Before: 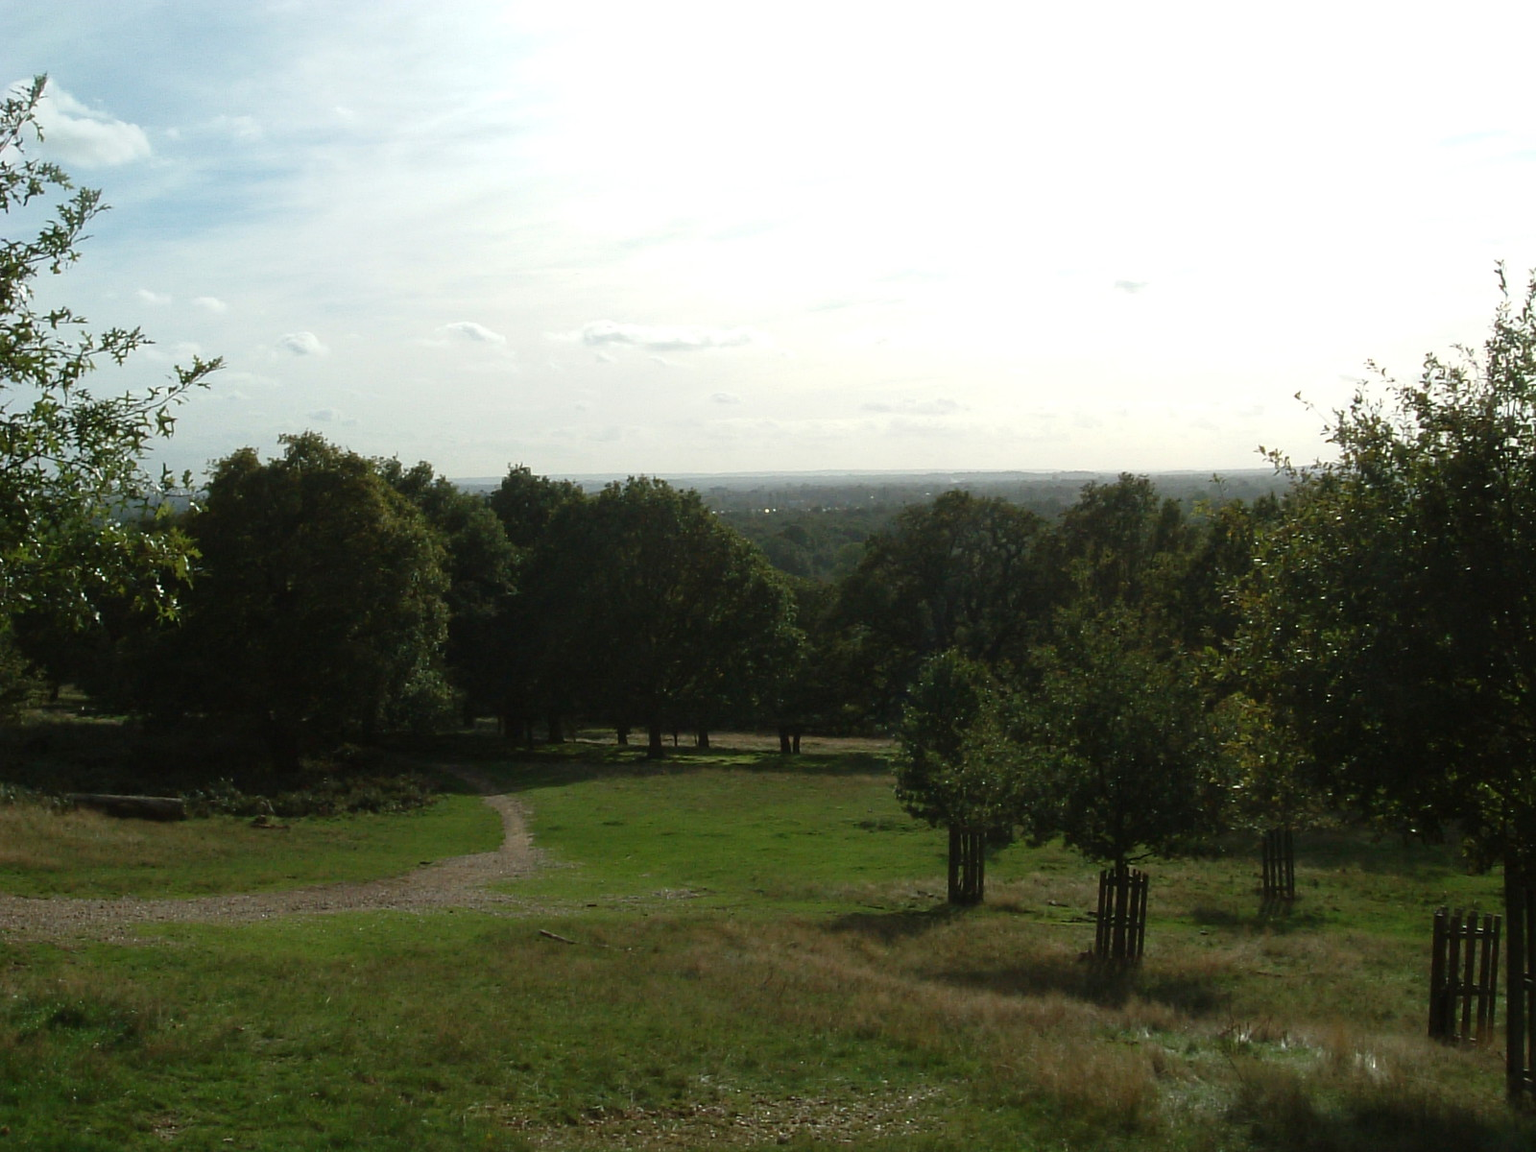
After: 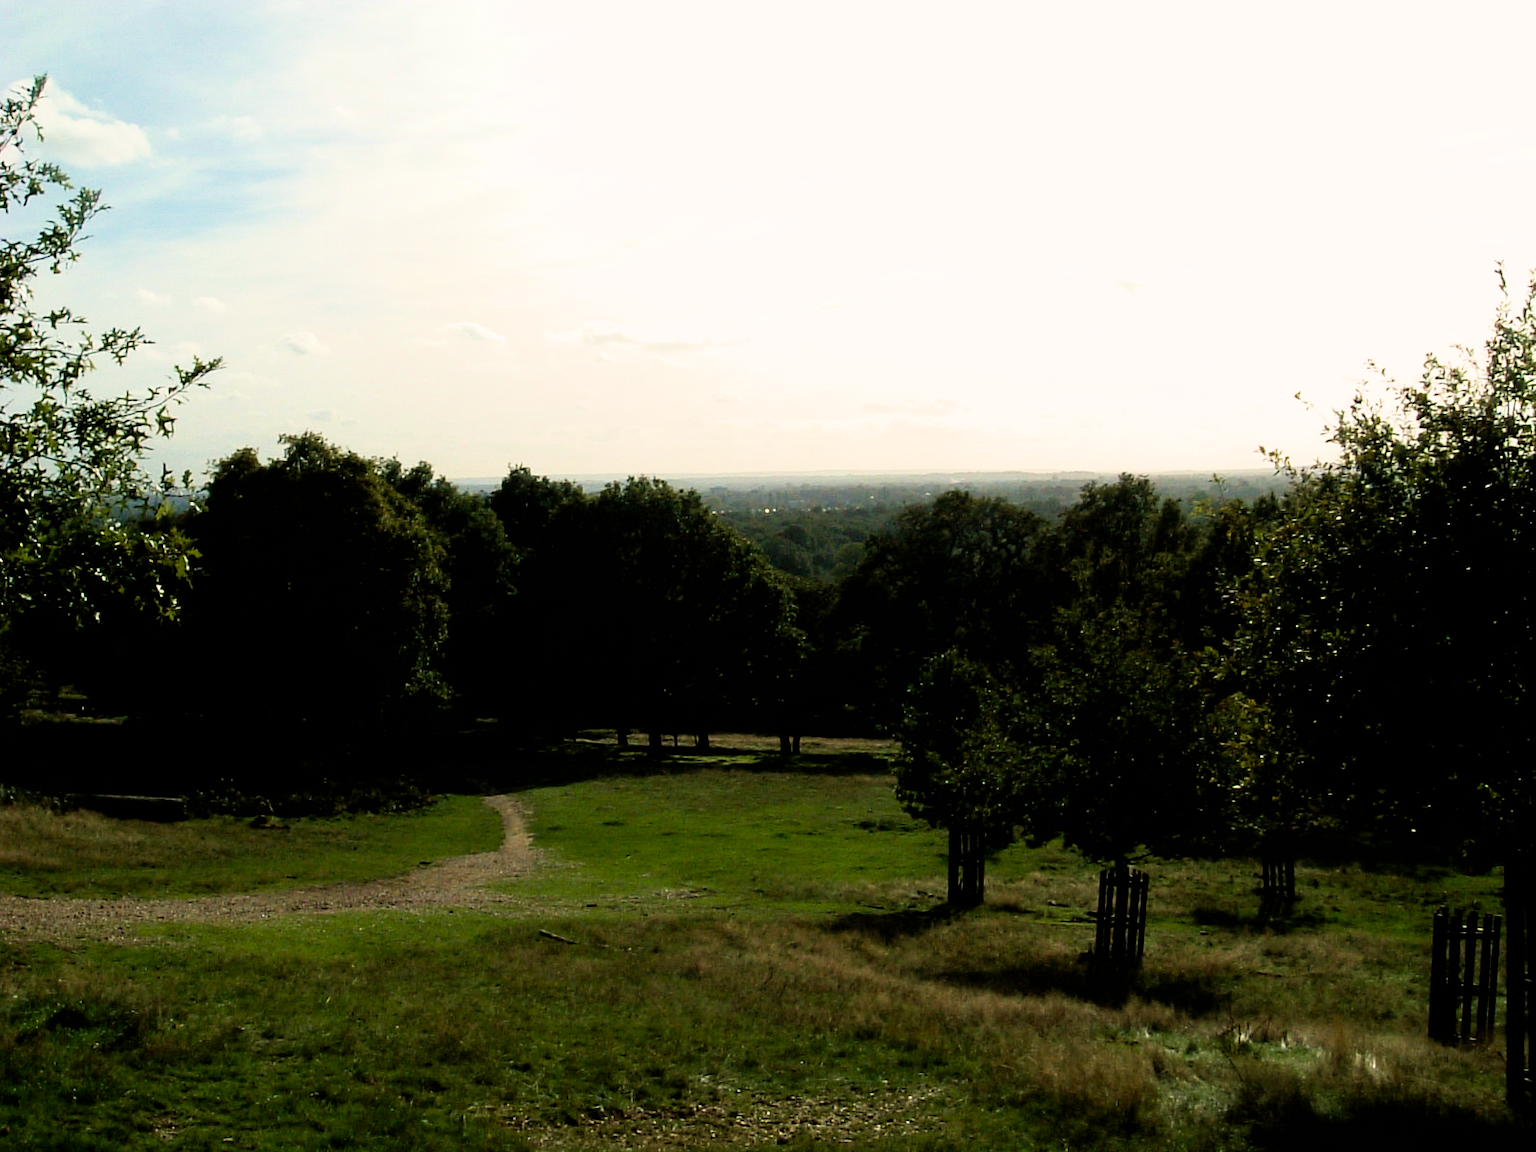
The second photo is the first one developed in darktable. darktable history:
color balance rgb: highlights gain › chroma 2.889%, highlights gain › hue 62.19°, linear chroma grading › global chroma 0.762%, perceptual saturation grading › global saturation 0.536%, perceptual brilliance grading › global brilliance 10.999%, global vibrance 10.845%
exposure: black level correction 0.009, exposure 0.016 EV, compensate exposure bias true, compensate highlight preservation false
velvia: strength 38.98%
filmic rgb: black relative exposure -16 EV, white relative exposure 6.23 EV, threshold 3.06 EV, hardness 5.13, contrast 1.355, enable highlight reconstruction true
